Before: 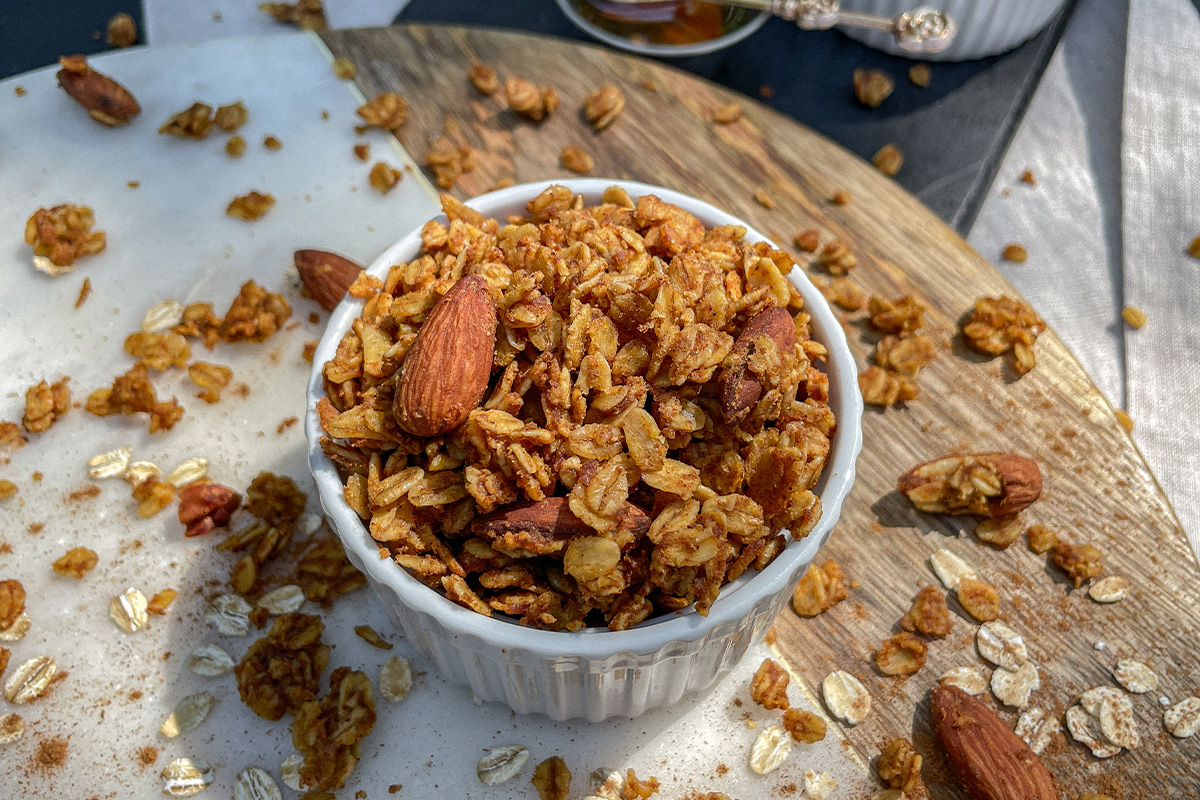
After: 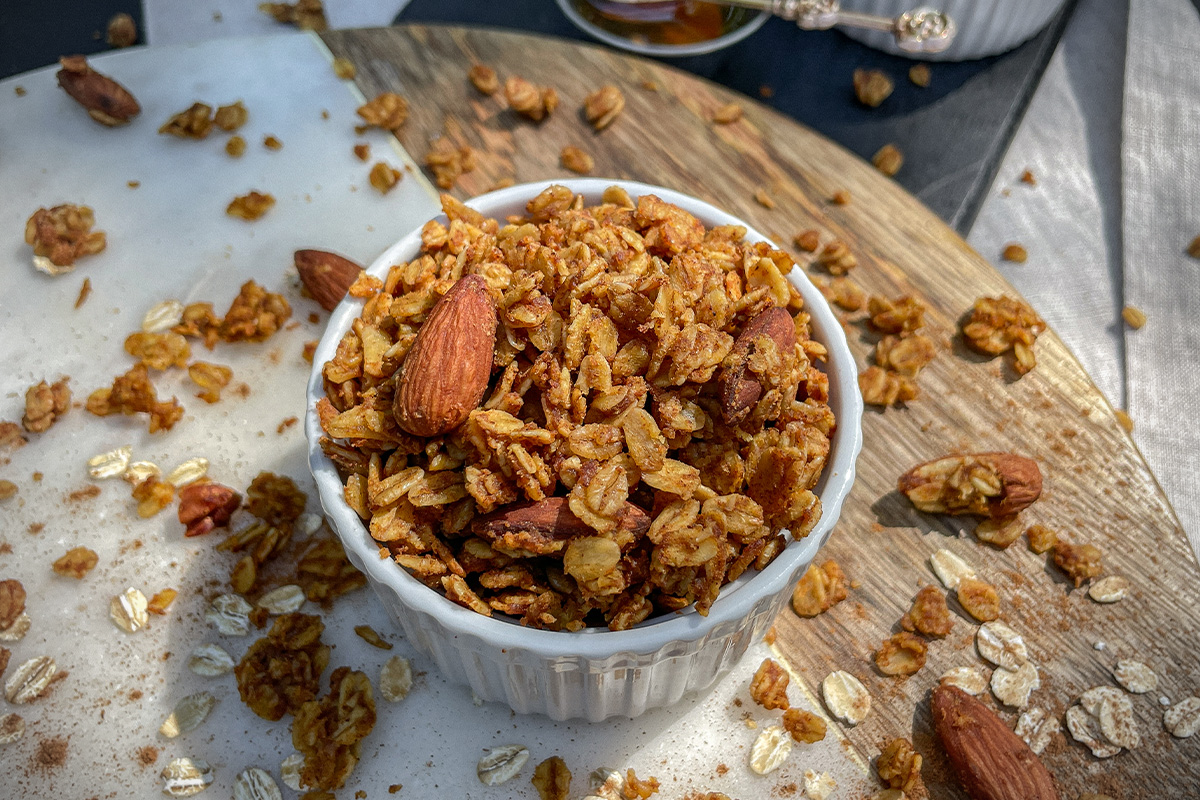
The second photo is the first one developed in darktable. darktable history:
vignetting: brightness -0.575
